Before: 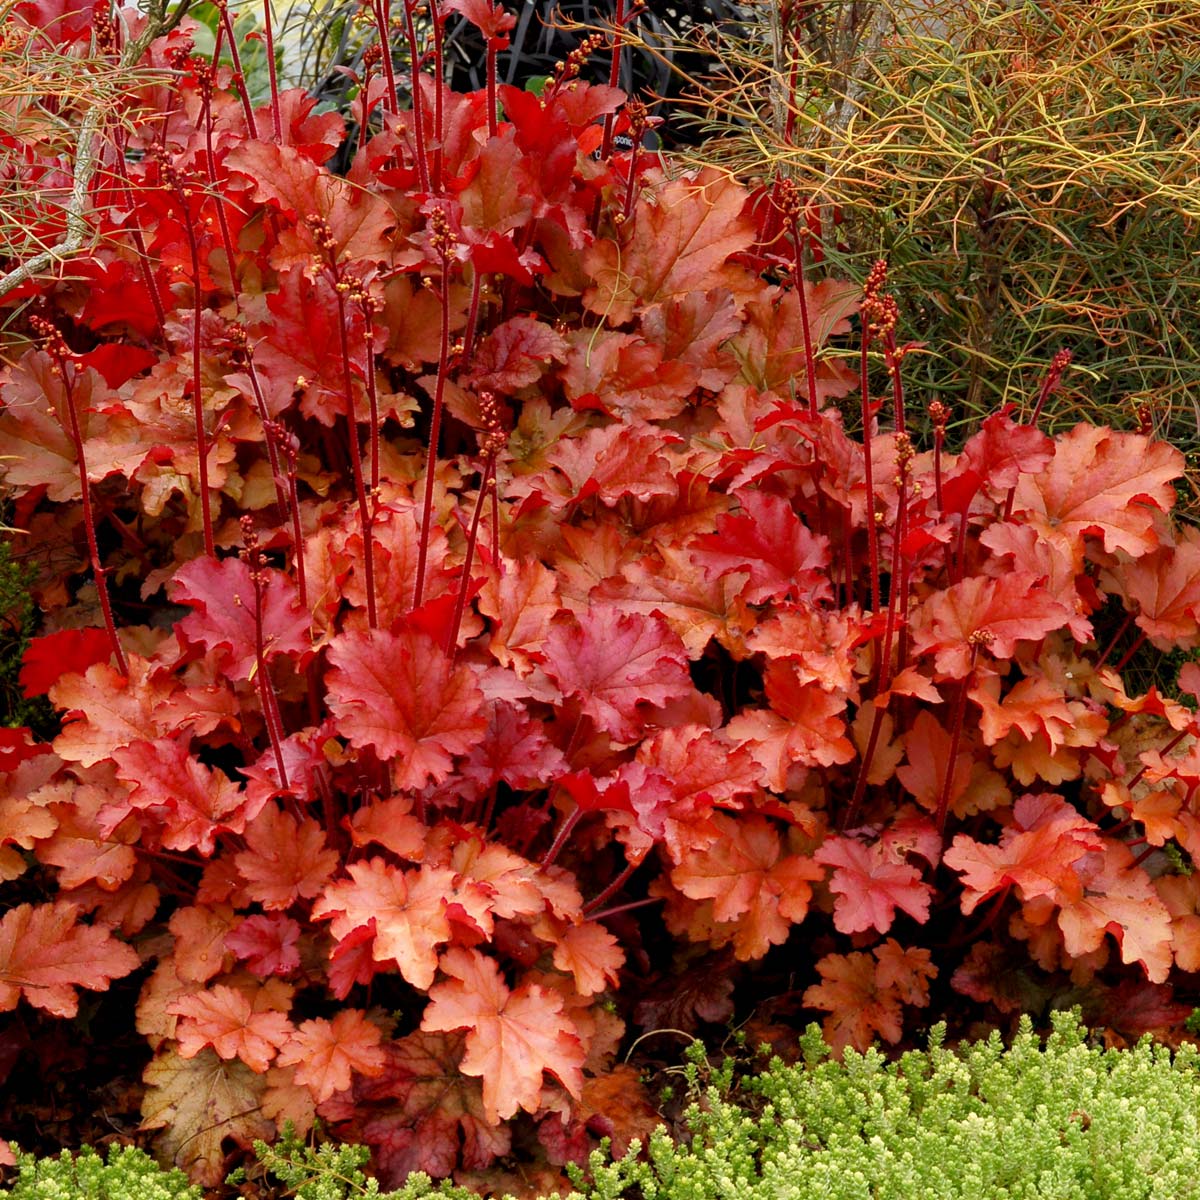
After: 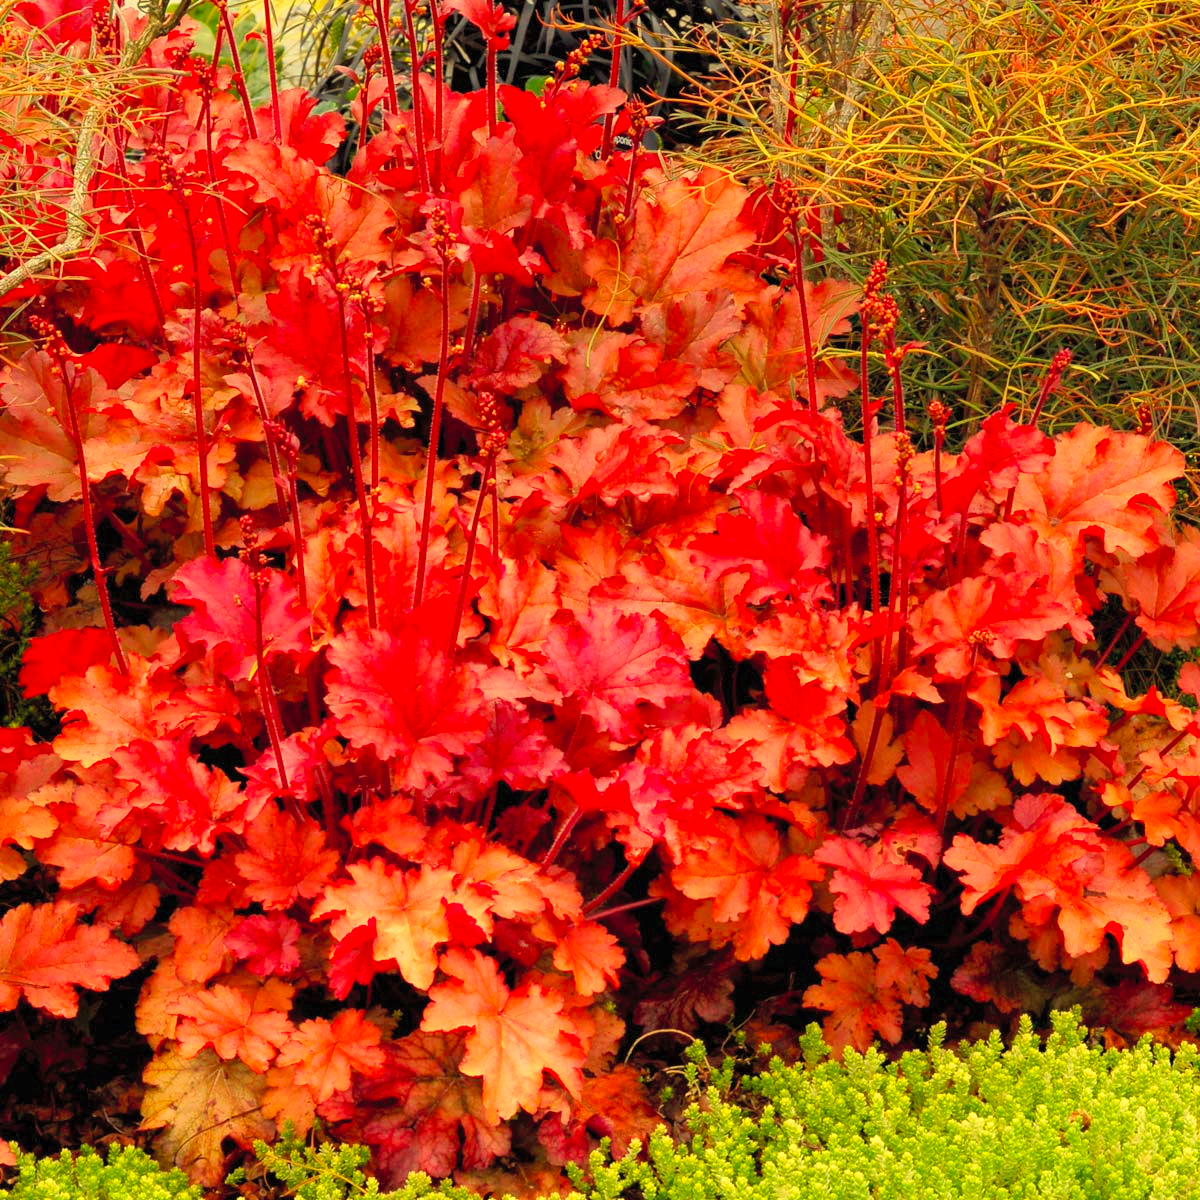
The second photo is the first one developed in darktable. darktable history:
white balance: red 1.08, blue 0.791
contrast brightness saturation: contrast 0.07, brightness 0.18, saturation 0.4
